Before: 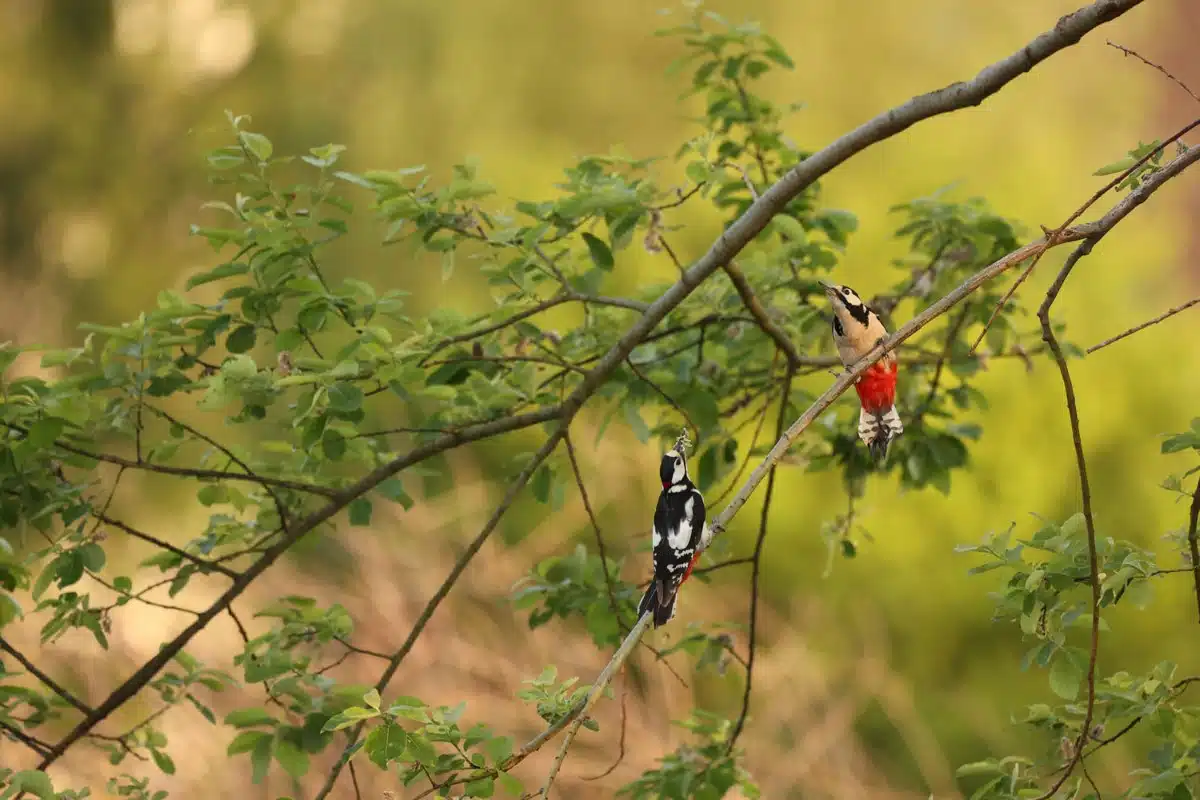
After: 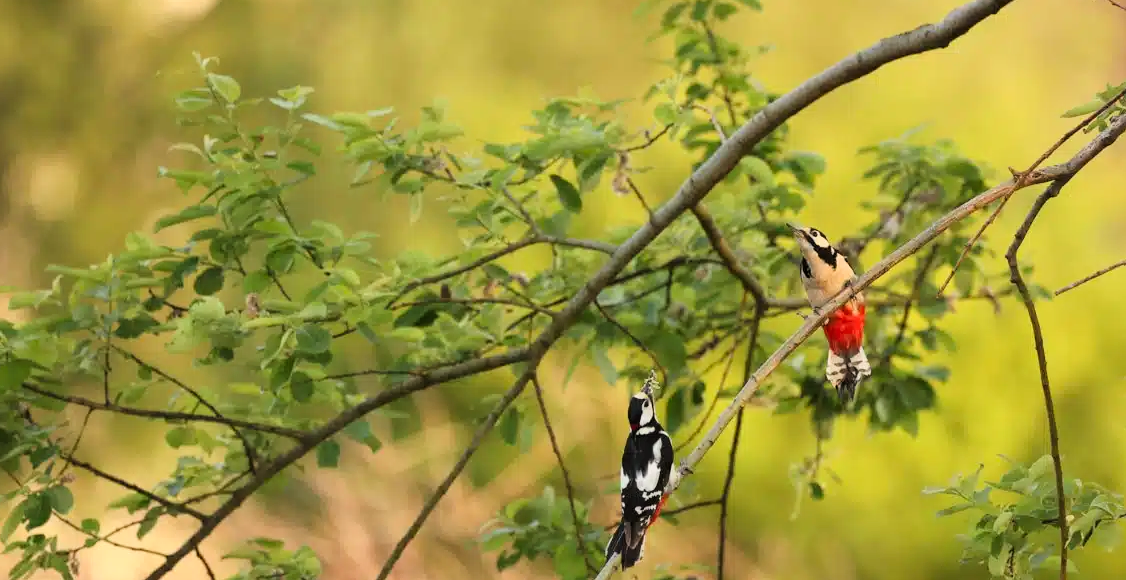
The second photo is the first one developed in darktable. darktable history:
tone curve: curves: ch0 [(0, 0) (0.004, 0.001) (0.133, 0.112) (0.325, 0.362) (0.832, 0.893) (1, 1)], color space Lab, linked channels, preserve colors none
crop: left 2.737%, top 7.287%, right 3.421%, bottom 20.179%
